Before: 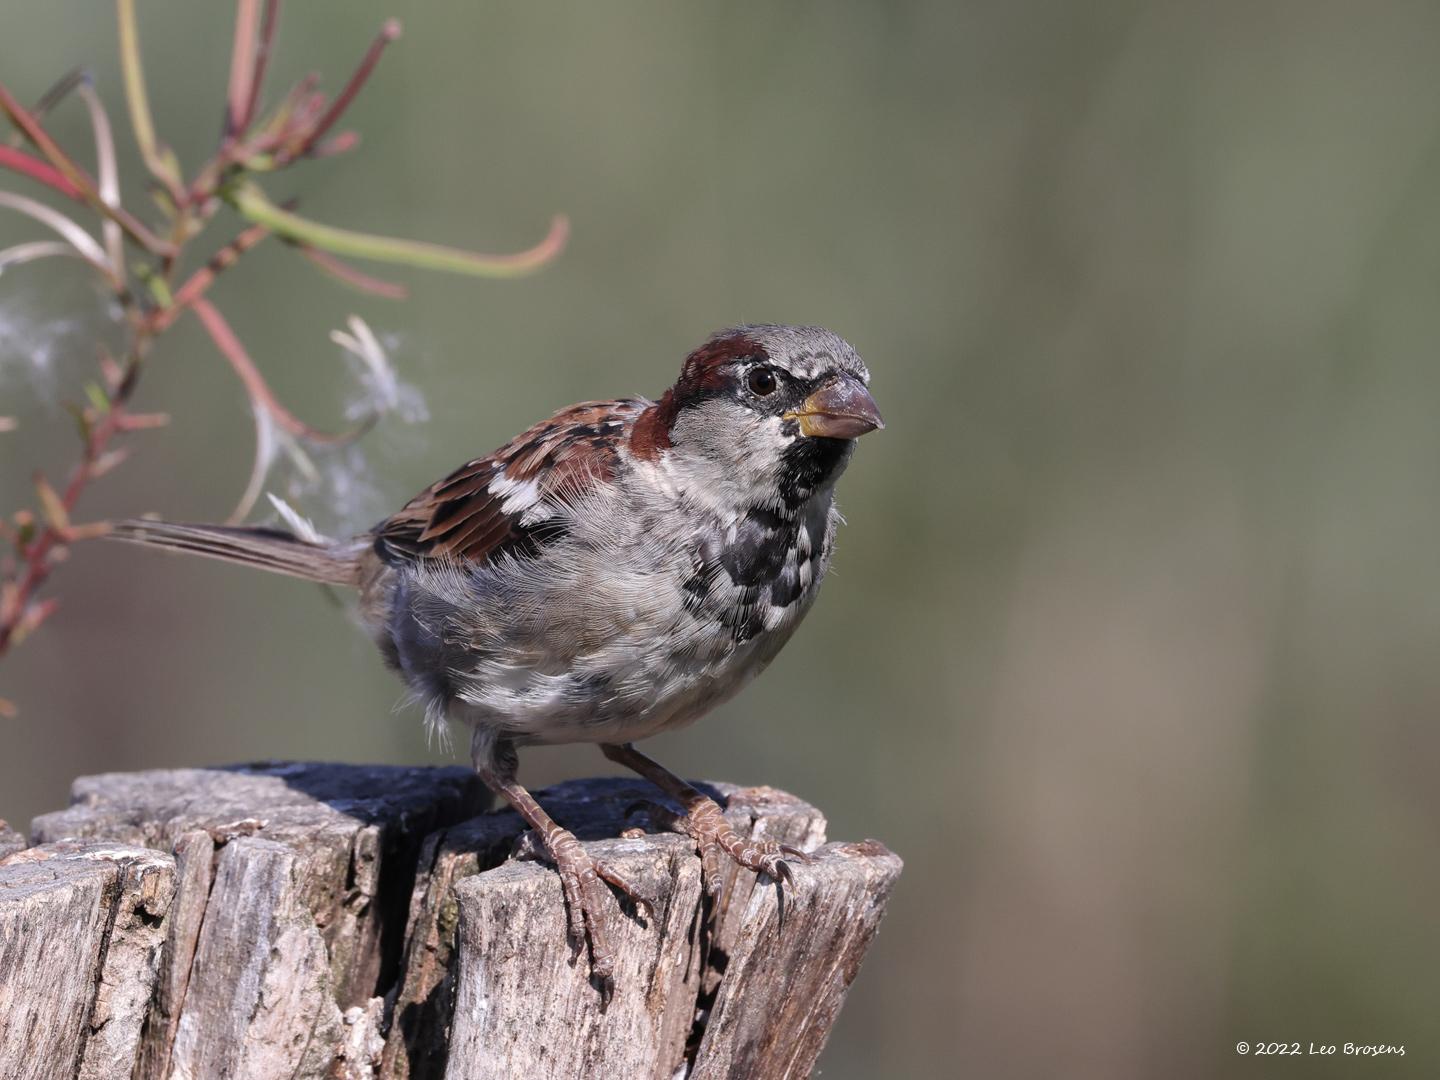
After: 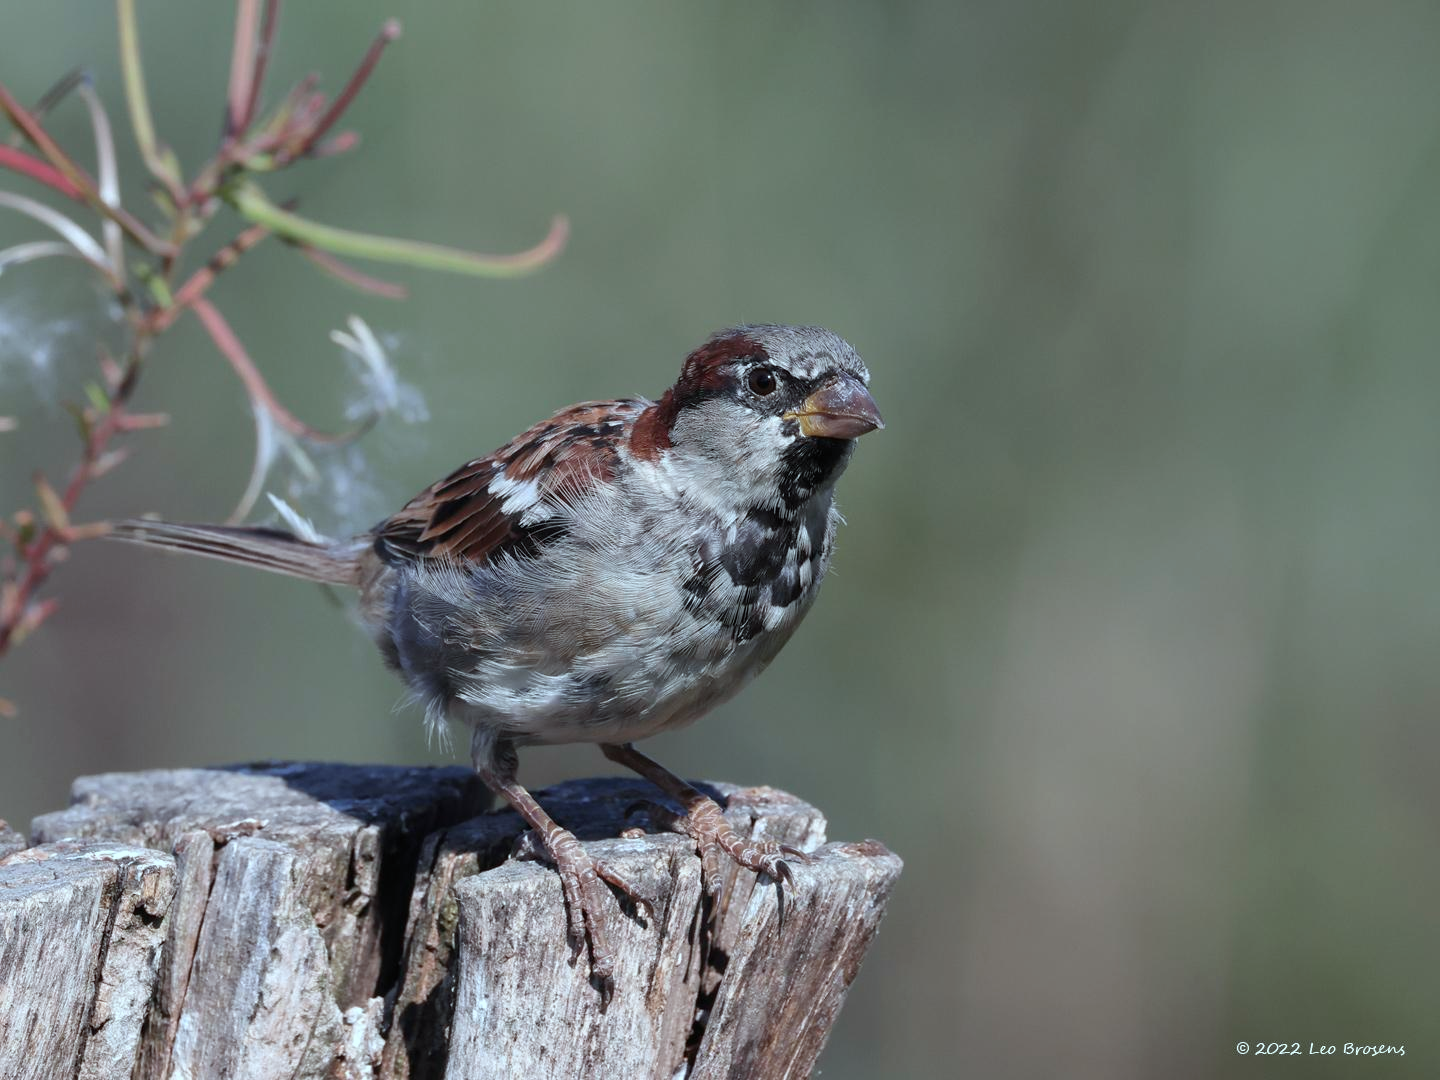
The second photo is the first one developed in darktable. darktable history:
color correction: highlights a* -10.29, highlights b* -9.73
